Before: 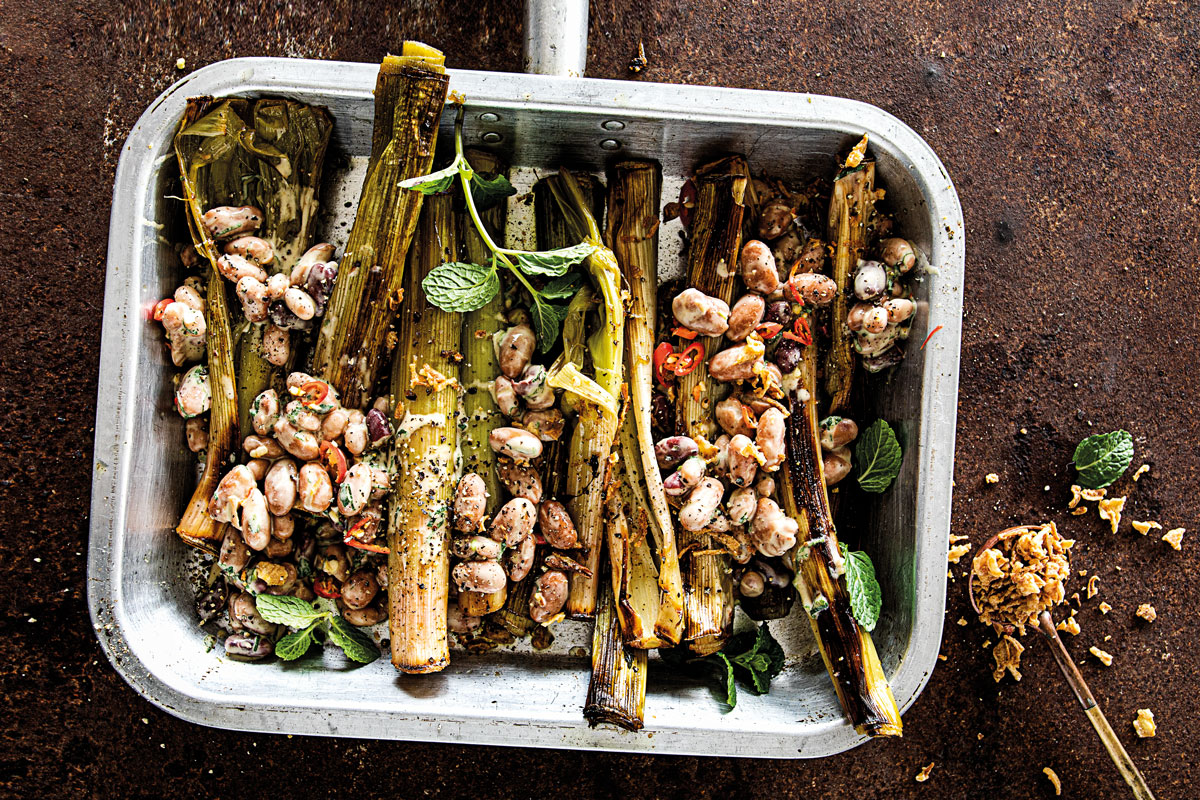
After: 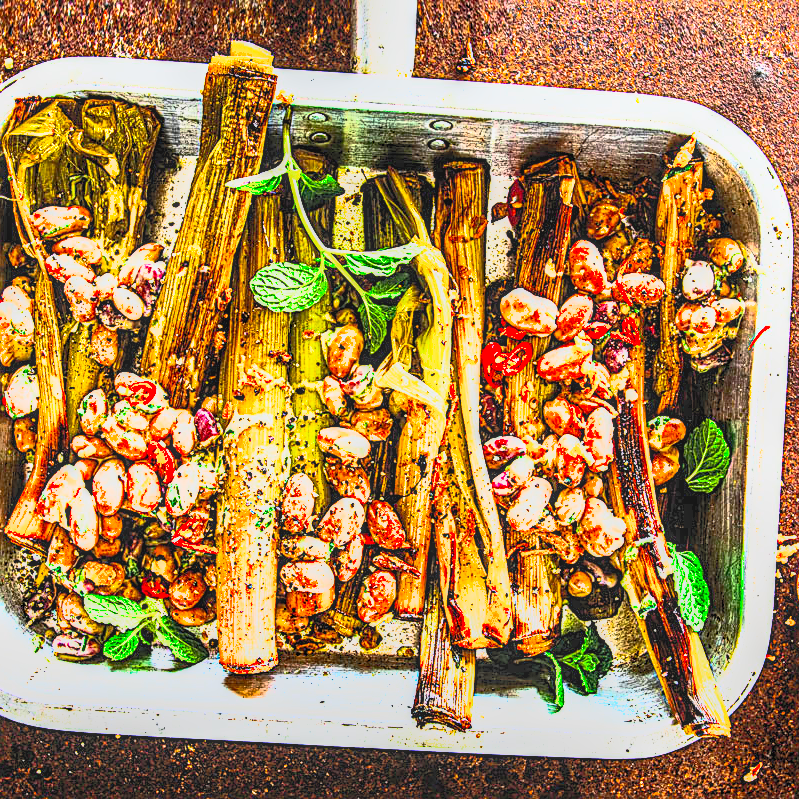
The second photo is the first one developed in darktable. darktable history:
crop and rotate: left 14.352%, right 18.987%
exposure: exposure 0.916 EV, compensate exposure bias true, compensate highlight preservation false
contrast brightness saturation: contrast 0.812, brightness 0.583, saturation 0.587
local contrast: highlights 3%, shadows 7%, detail 134%
sharpen: on, module defaults
shadows and highlights: shadows 39.96, highlights -59.81
color balance rgb: shadows lift › chroma 0.905%, shadows lift › hue 111.7°, perceptual saturation grading › global saturation 17.464%, perceptual brilliance grading › global brilliance 10.406%, perceptual brilliance grading › shadows 15.102%
